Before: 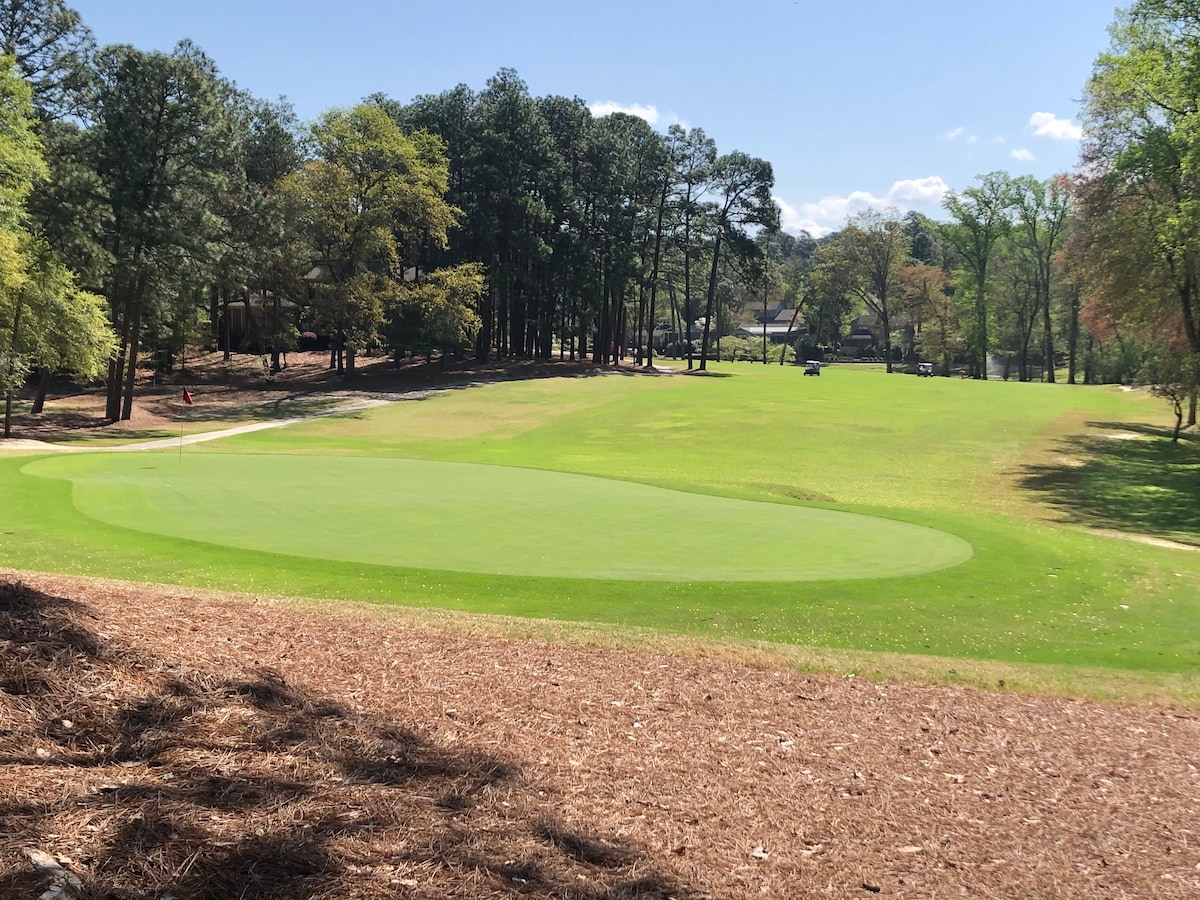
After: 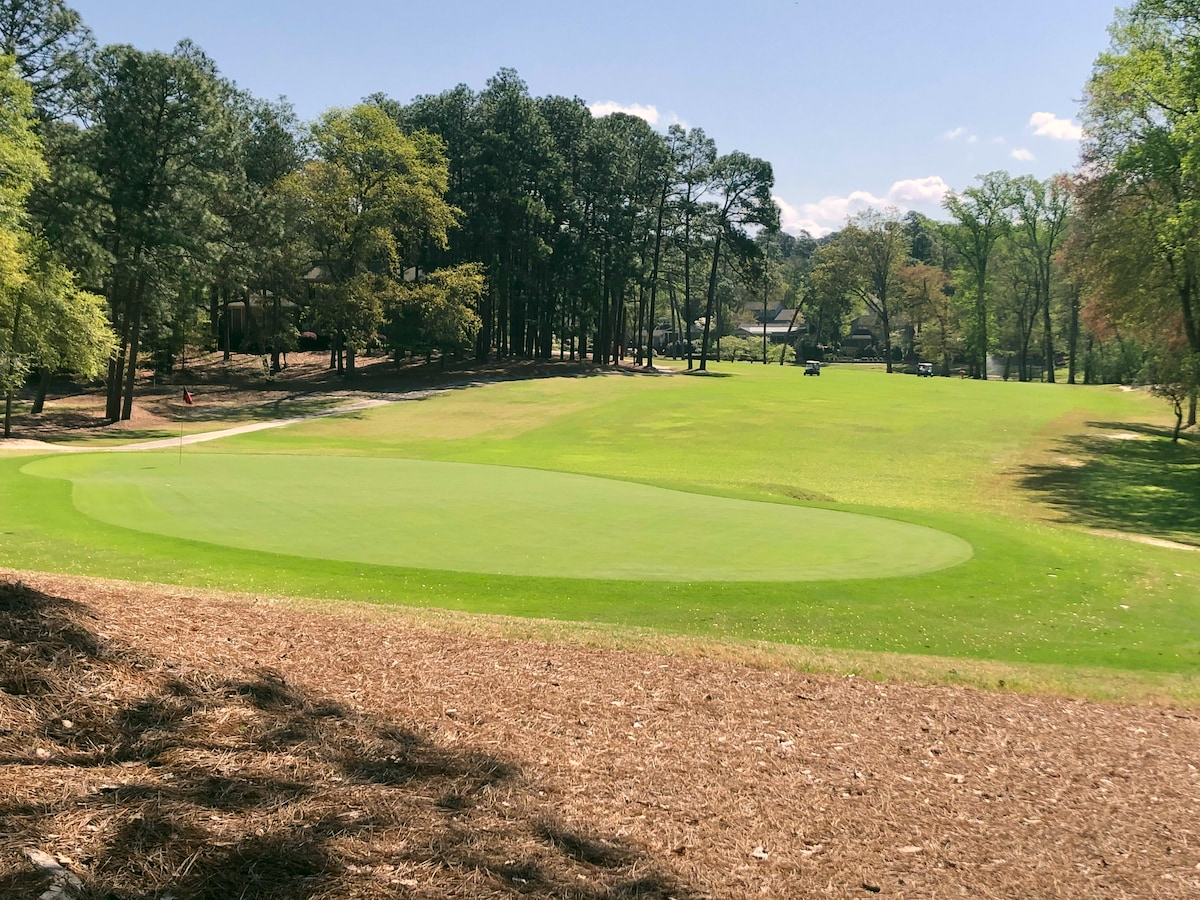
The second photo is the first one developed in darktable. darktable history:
color correction: highlights a* 4.63, highlights b* 4.94, shadows a* -8.07, shadows b* 4.72
